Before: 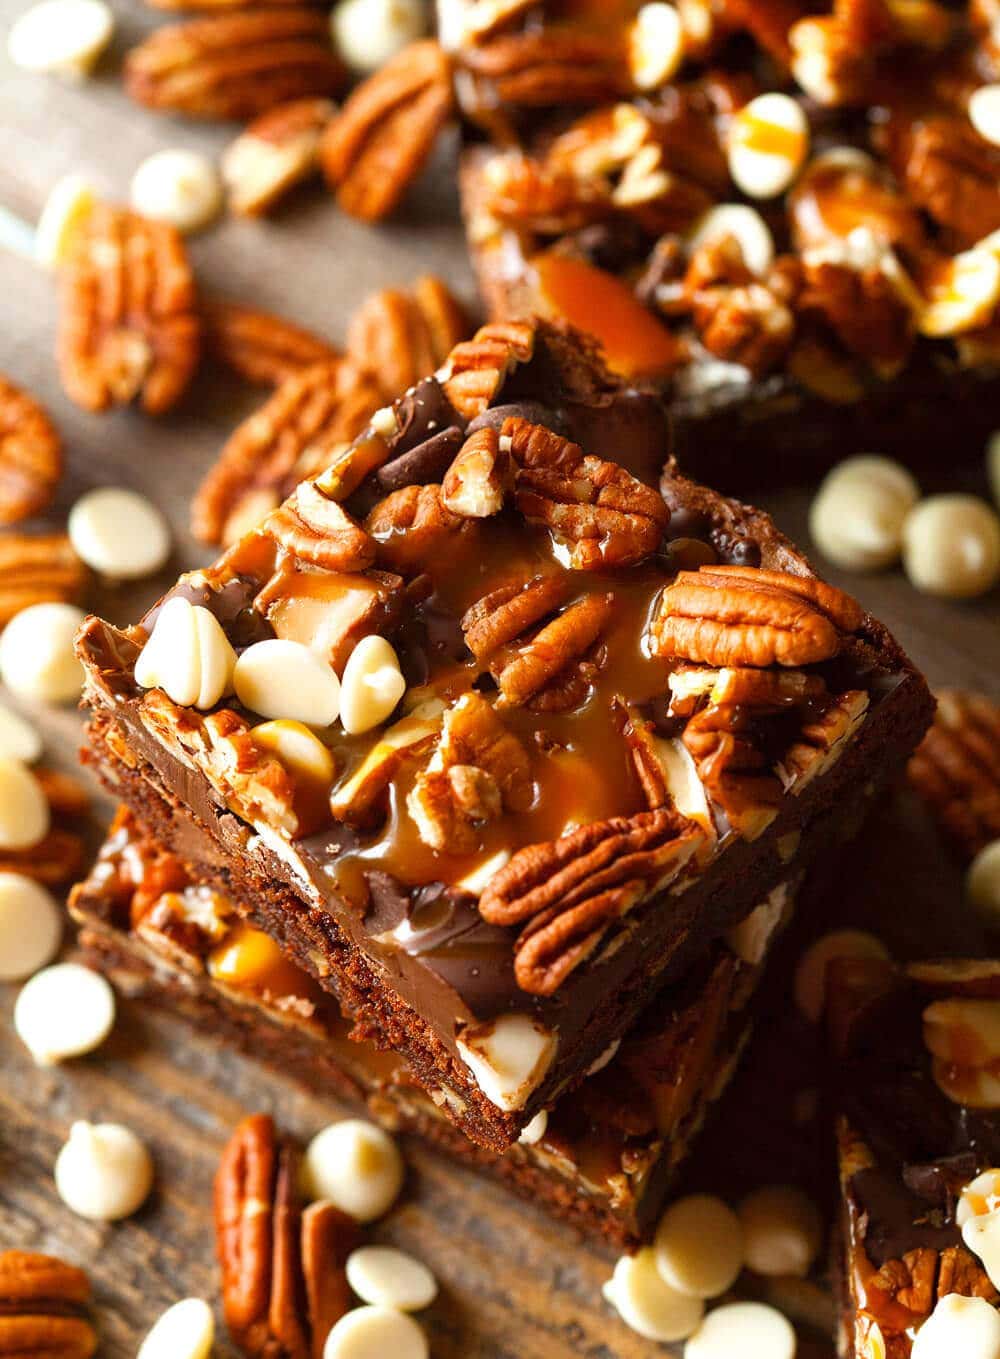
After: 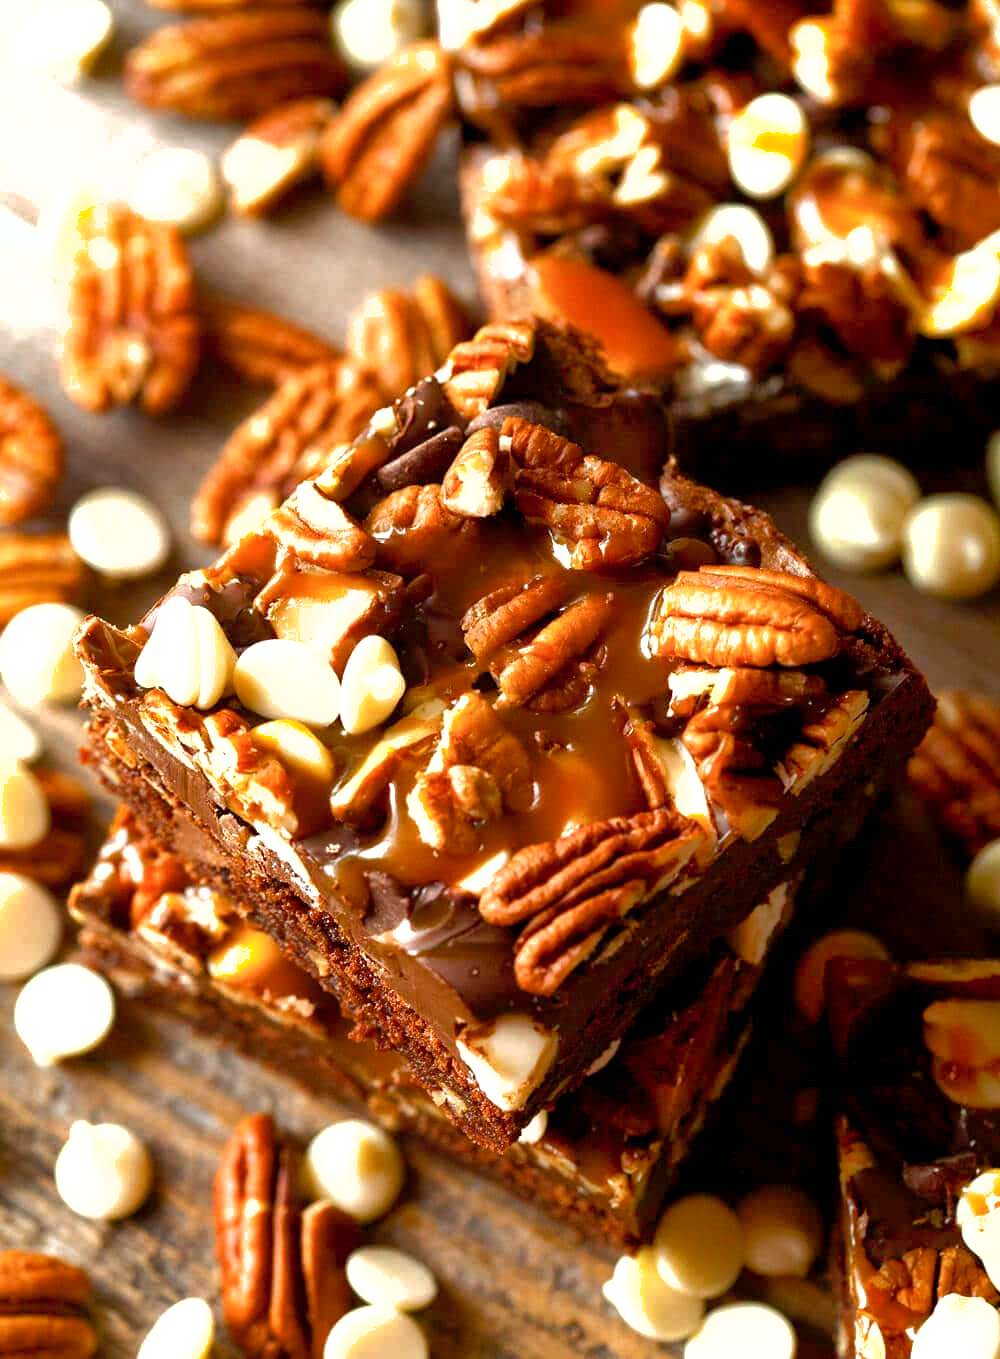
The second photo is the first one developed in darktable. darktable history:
shadows and highlights: on, module defaults
color balance rgb: global offset › luminance -0.295%, global offset › hue 262.37°, linear chroma grading › global chroma 9.07%, perceptual saturation grading › global saturation 0.51%, perceptual saturation grading › highlights -32.746%, perceptual saturation grading › mid-tones 5.816%, perceptual saturation grading › shadows 17.577%, perceptual brilliance grading › global brilliance -5.63%, perceptual brilliance grading › highlights 23.989%, perceptual brilliance grading › mid-tones 7.434%, perceptual brilliance grading › shadows -4.84%
